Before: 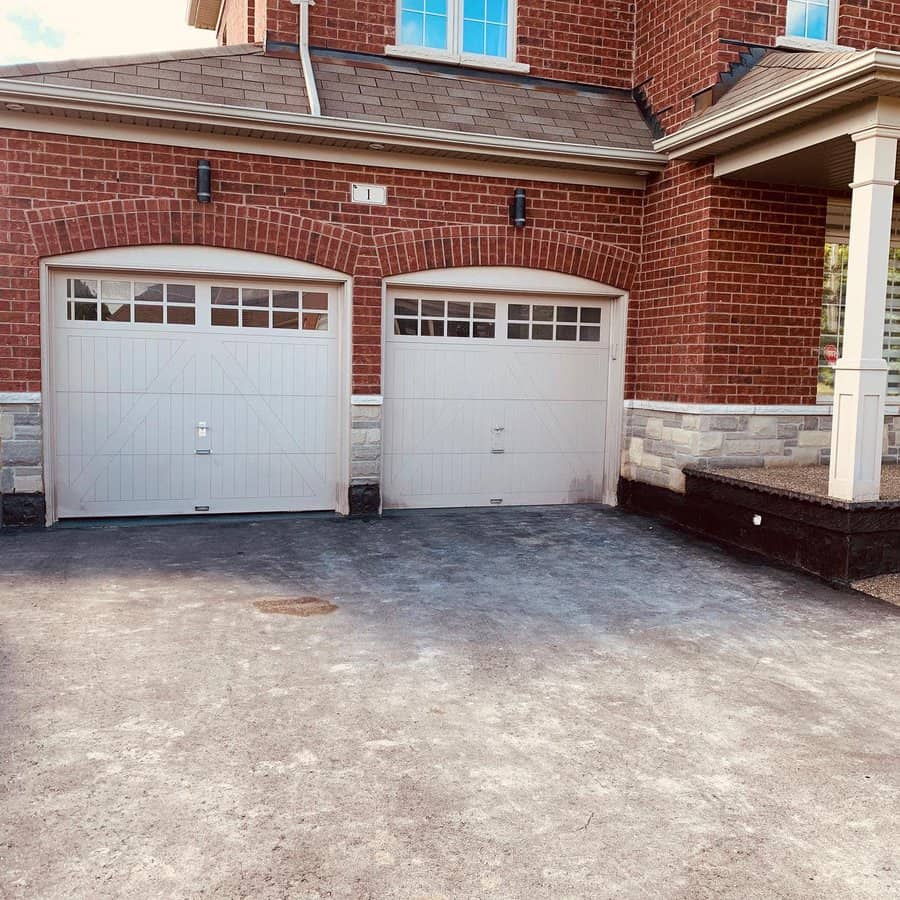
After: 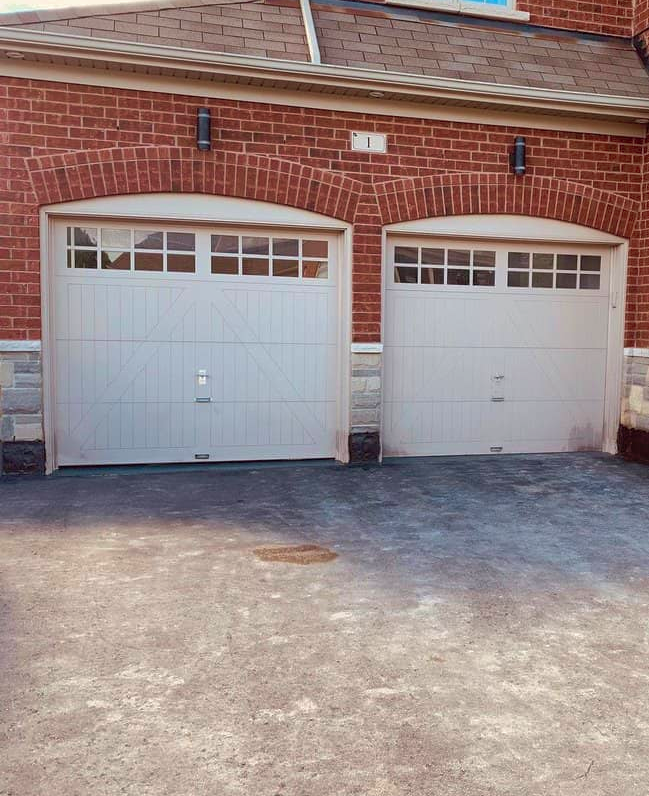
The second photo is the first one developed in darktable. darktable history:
velvia: on, module defaults
shadows and highlights: on, module defaults
crop: top 5.802%, right 27.845%, bottom 5.651%
